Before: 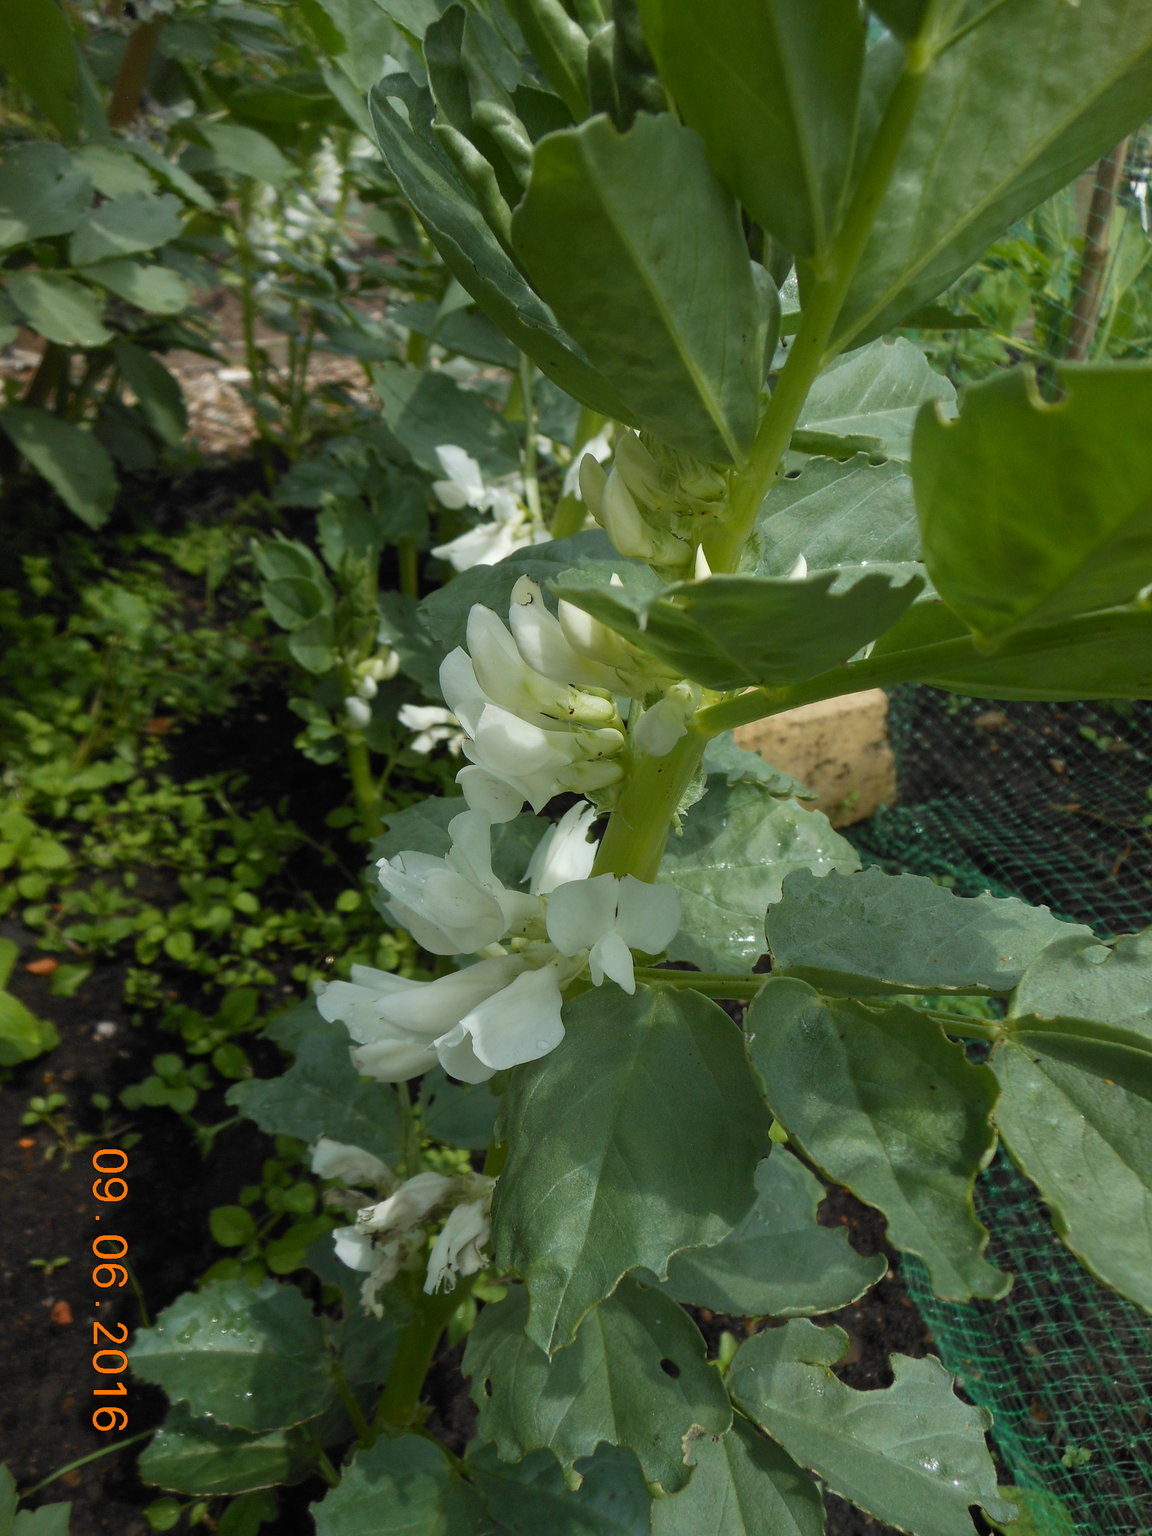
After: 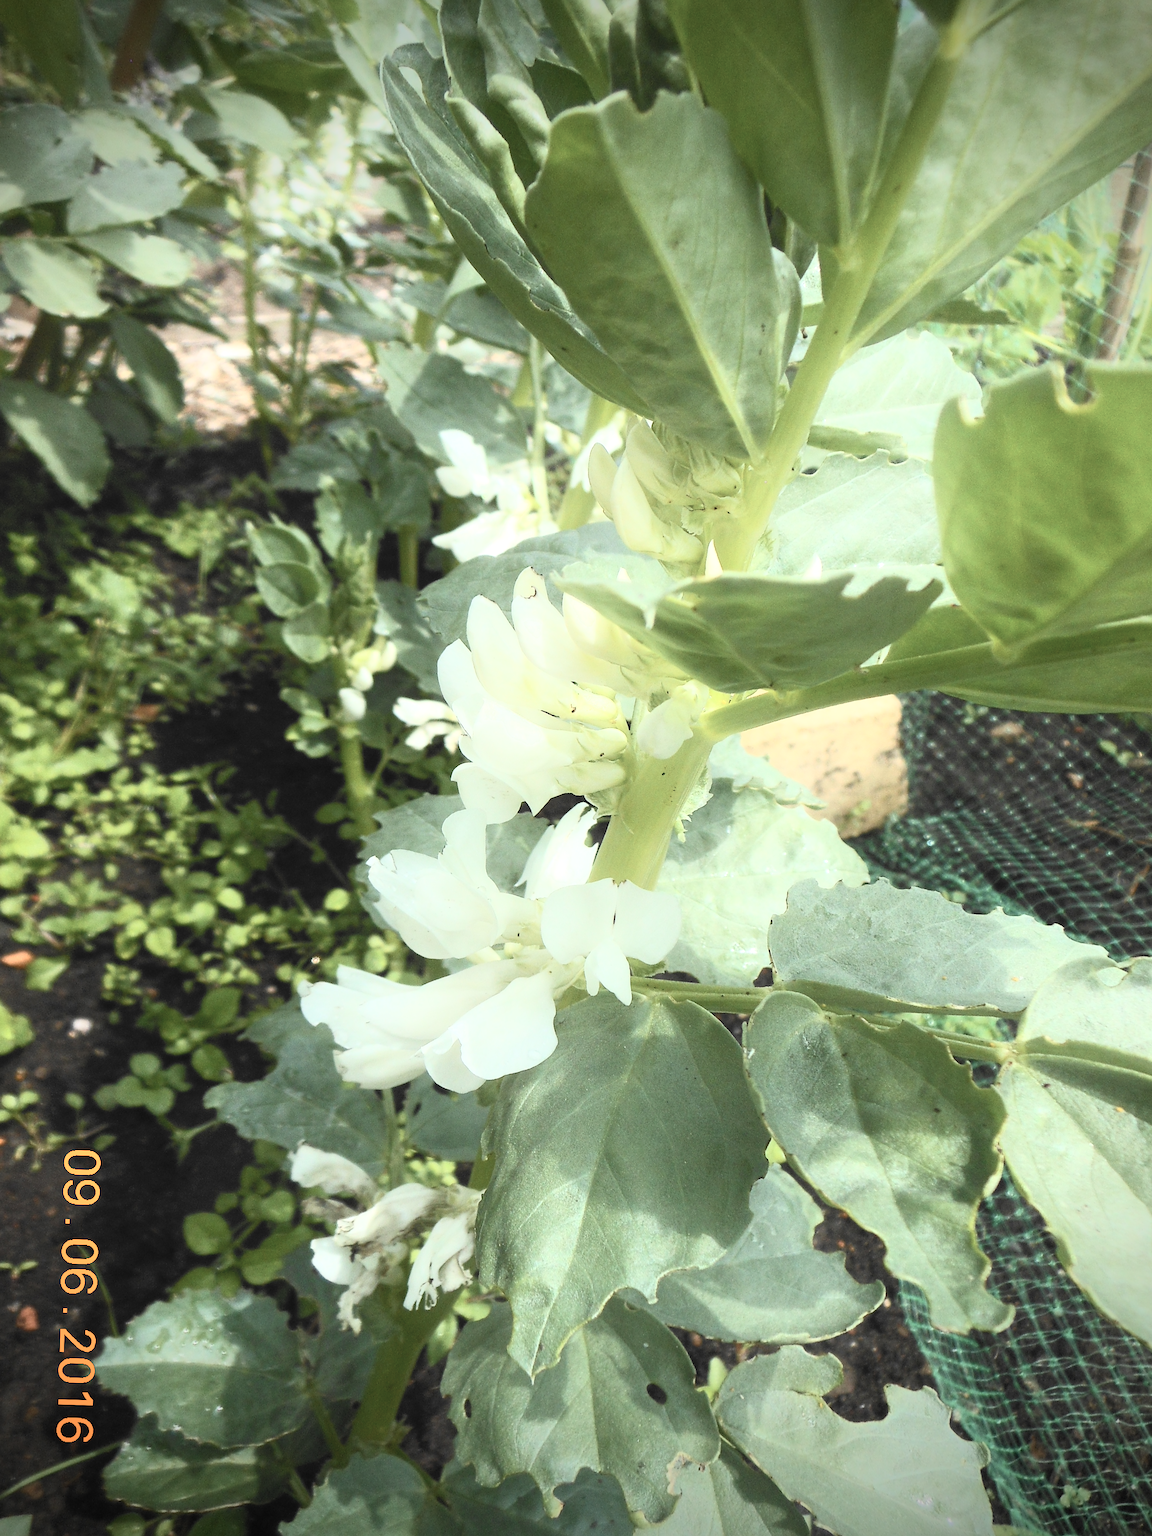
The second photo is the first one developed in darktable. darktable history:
crop and rotate: angle -1.59°
contrast brightness saturation: contrast 0.431, brightness 0.56, saturation -0.197
exposure: exposure 0.739 EV, compensate highlight preservation false
shadows and highlights: shadows -22.4, highlights 47.92, soften with gaussian
sharpen: amount 0.213
vignetting: fall-off start 88.64%, fall-off radius 43.1%, brightness -0.648, saturation -0.007, width/height ratio 1.166
